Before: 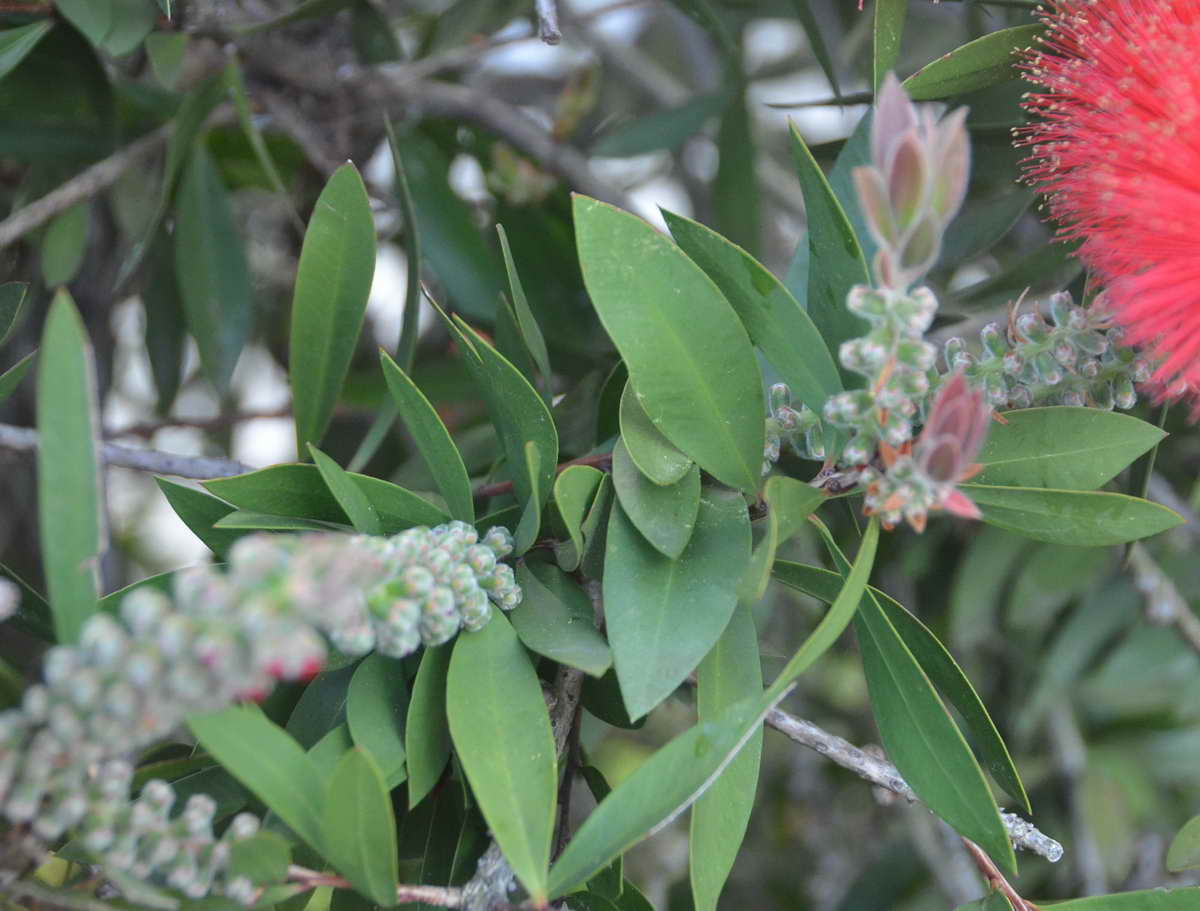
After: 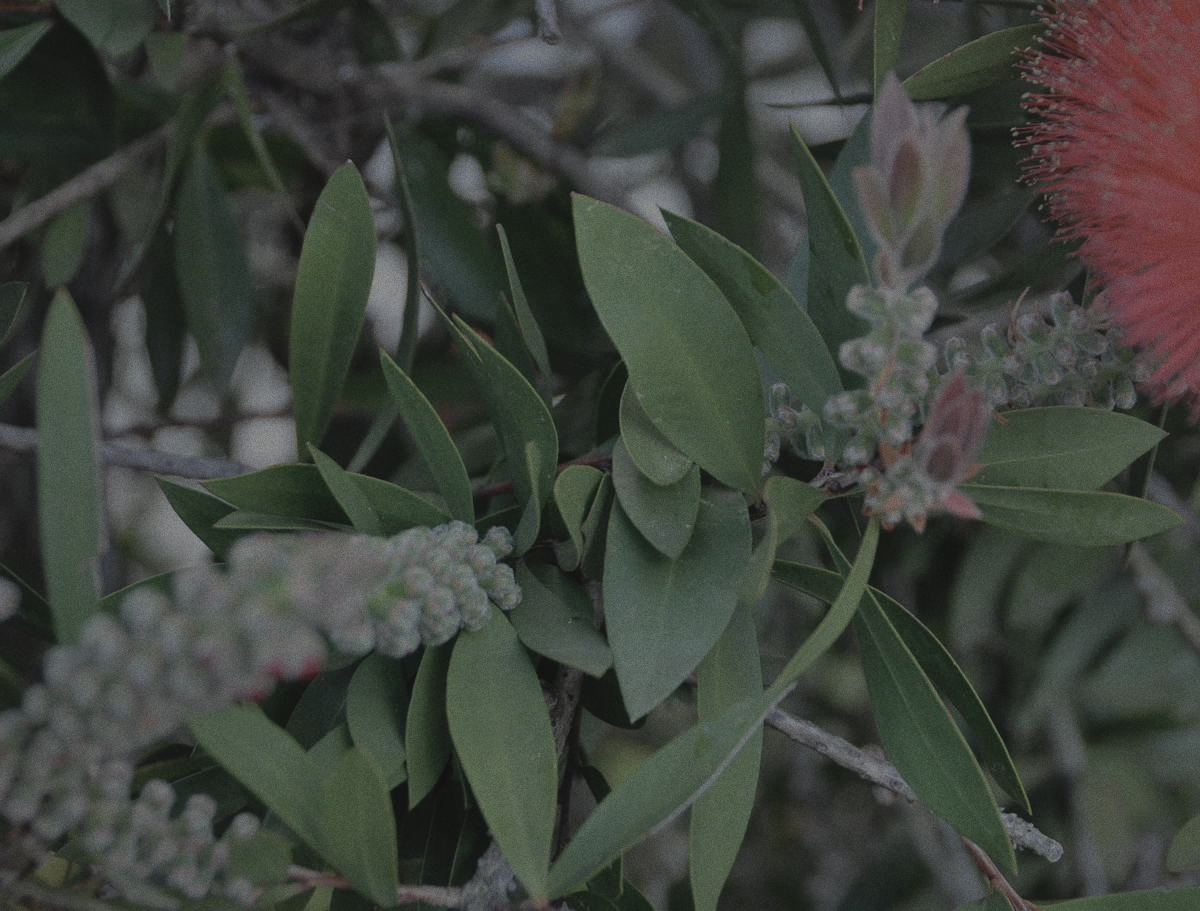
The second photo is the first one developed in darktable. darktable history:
contrast brightness saturation: contrast -0.05, saturation -0.41
shadows and highlights: on, module defaults
grain: coarseness 0.09 ISO
exposure: exposure -2.446 EV, compensate highlight preservation false
